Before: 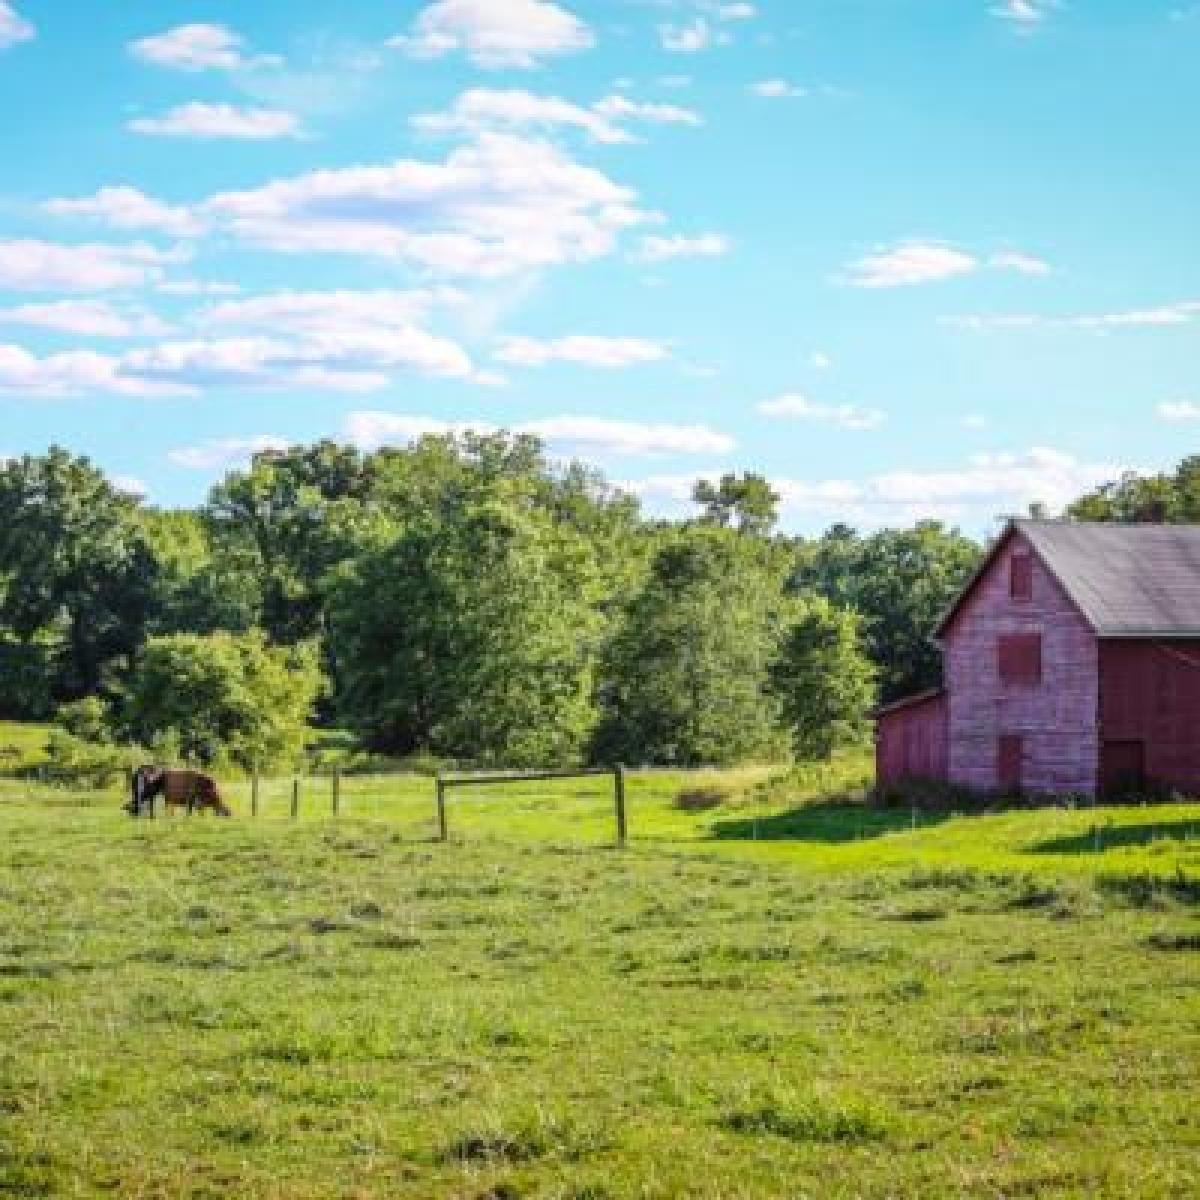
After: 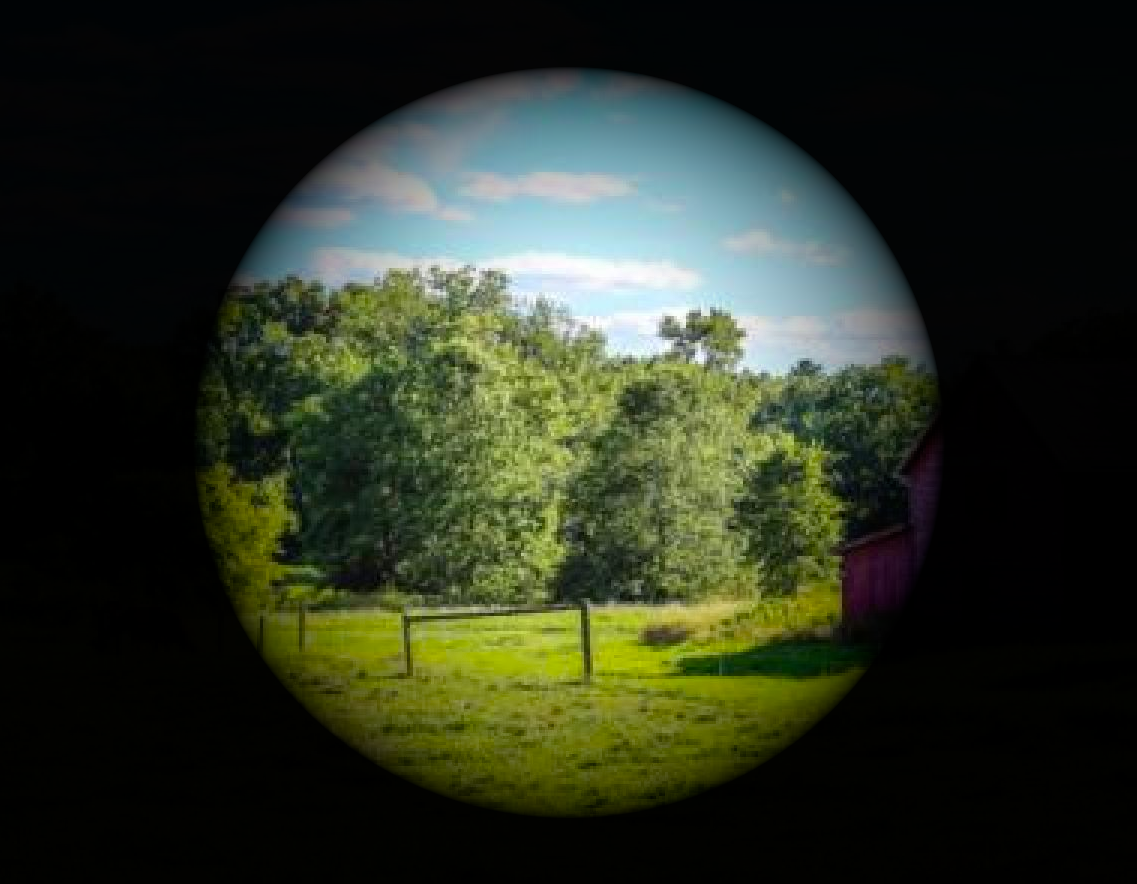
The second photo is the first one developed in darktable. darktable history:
vignetting: fall-off start 31.1%, fall-off radius 35.02%, brightness -0.999, saturation 0.489
crop and rotate: left 2.882%, top 13.692%, right 2.335%, bottom 12.578%
